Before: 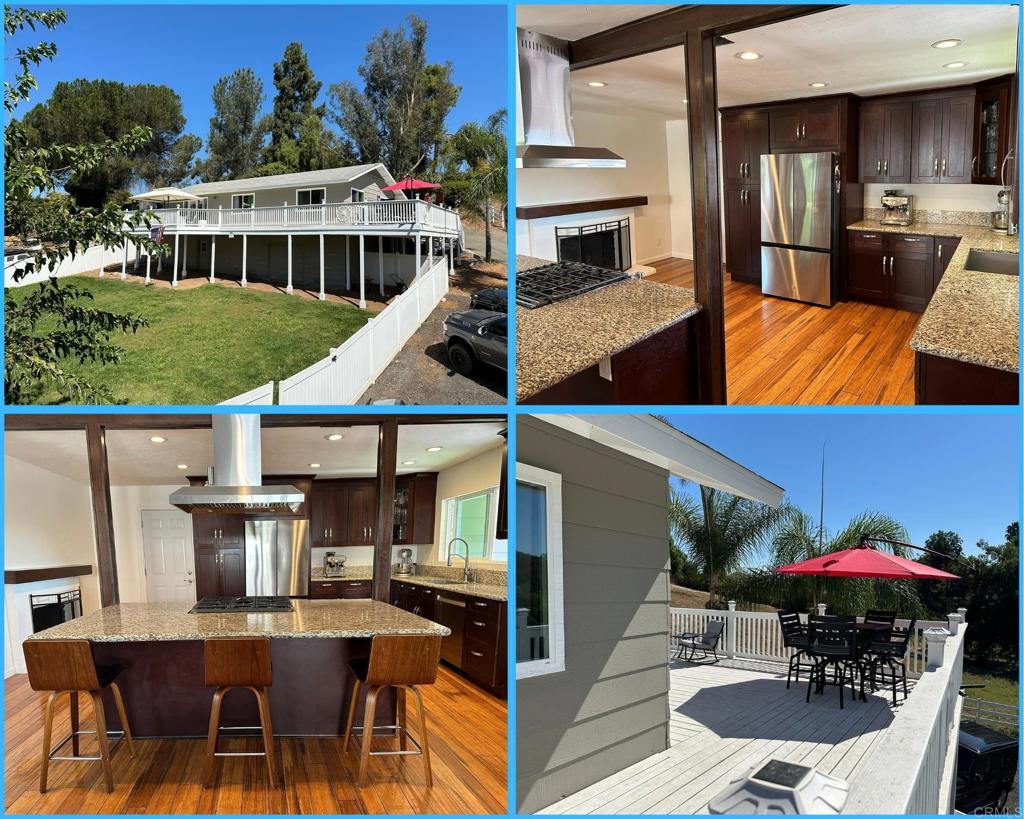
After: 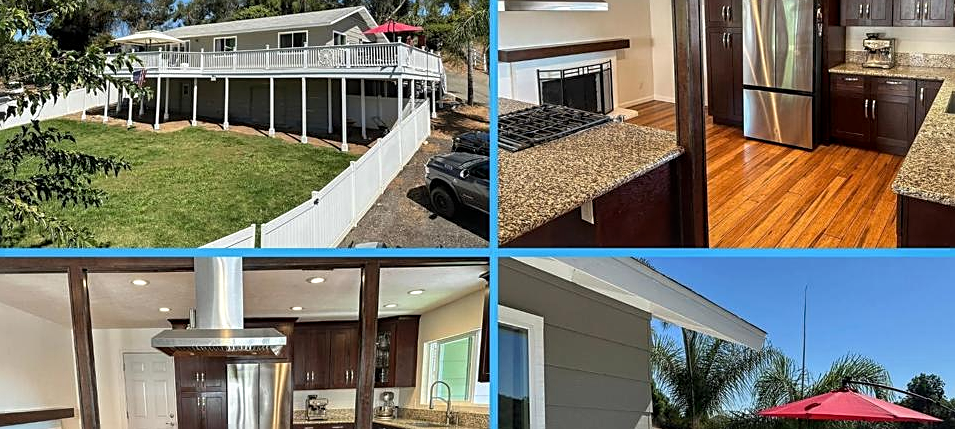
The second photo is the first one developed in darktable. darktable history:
crop: left 1.8%, top 19.255%, right 4.882%, bottom 28.338%
local contrast: on, module defaults
sharpen: on, module defaults
